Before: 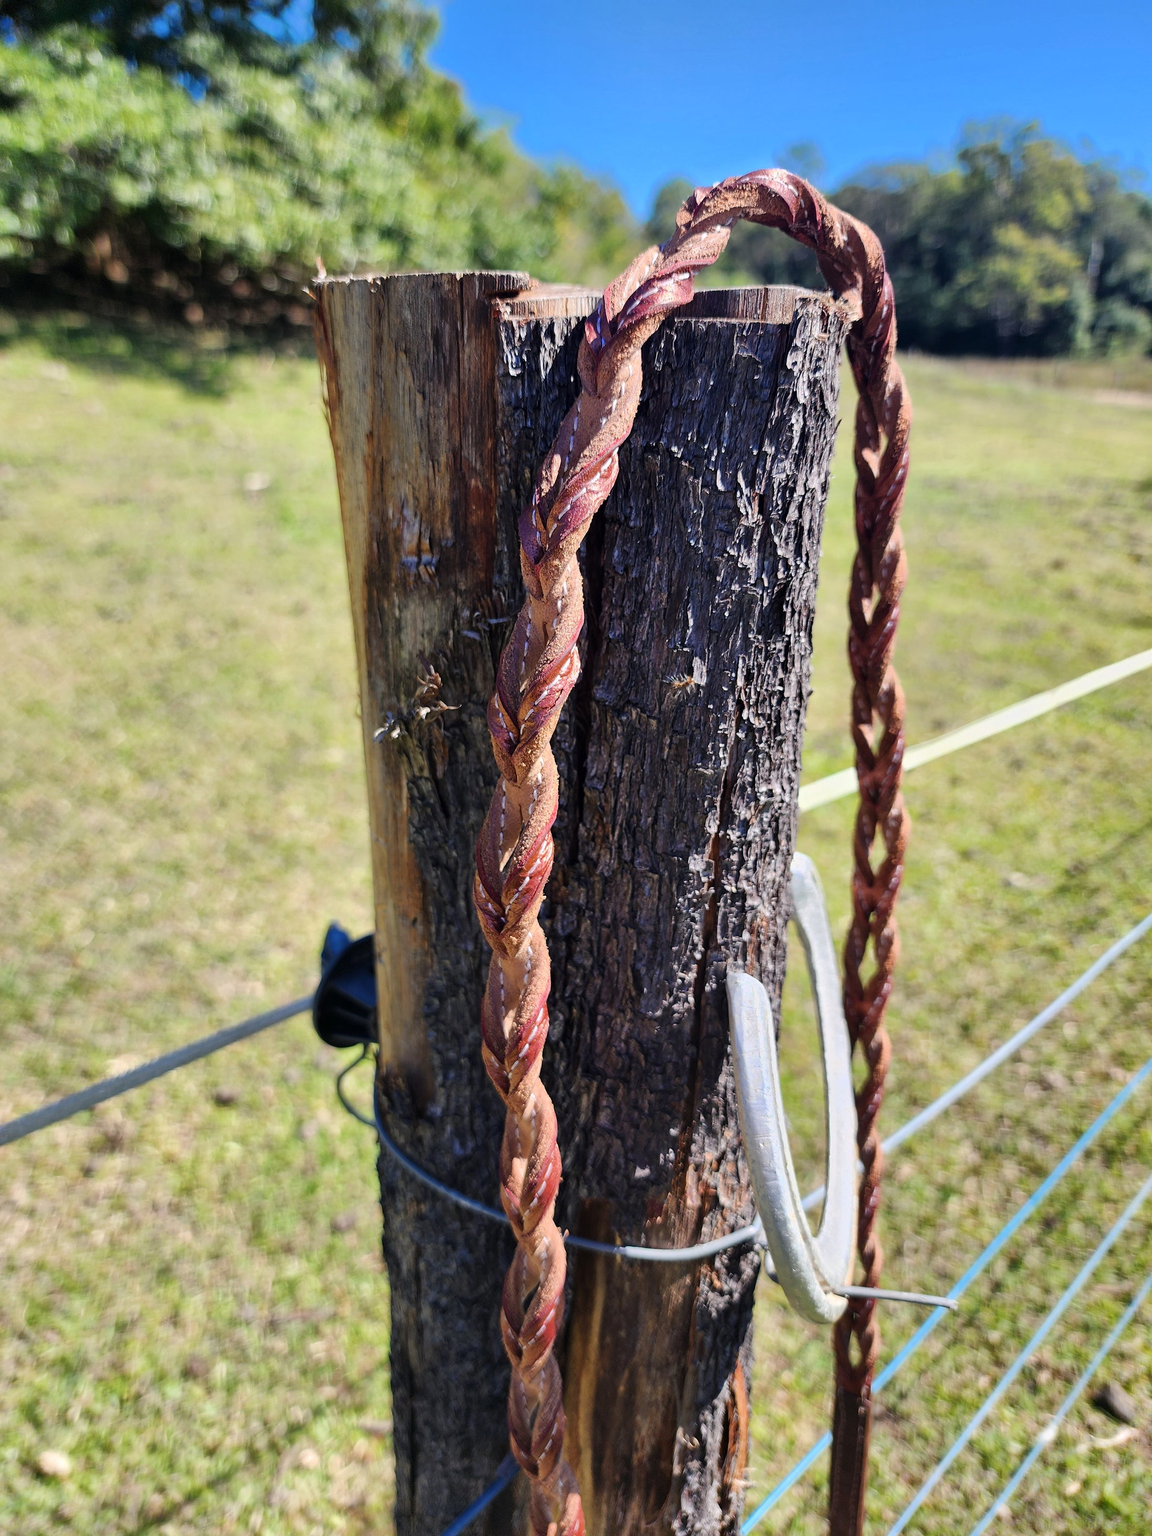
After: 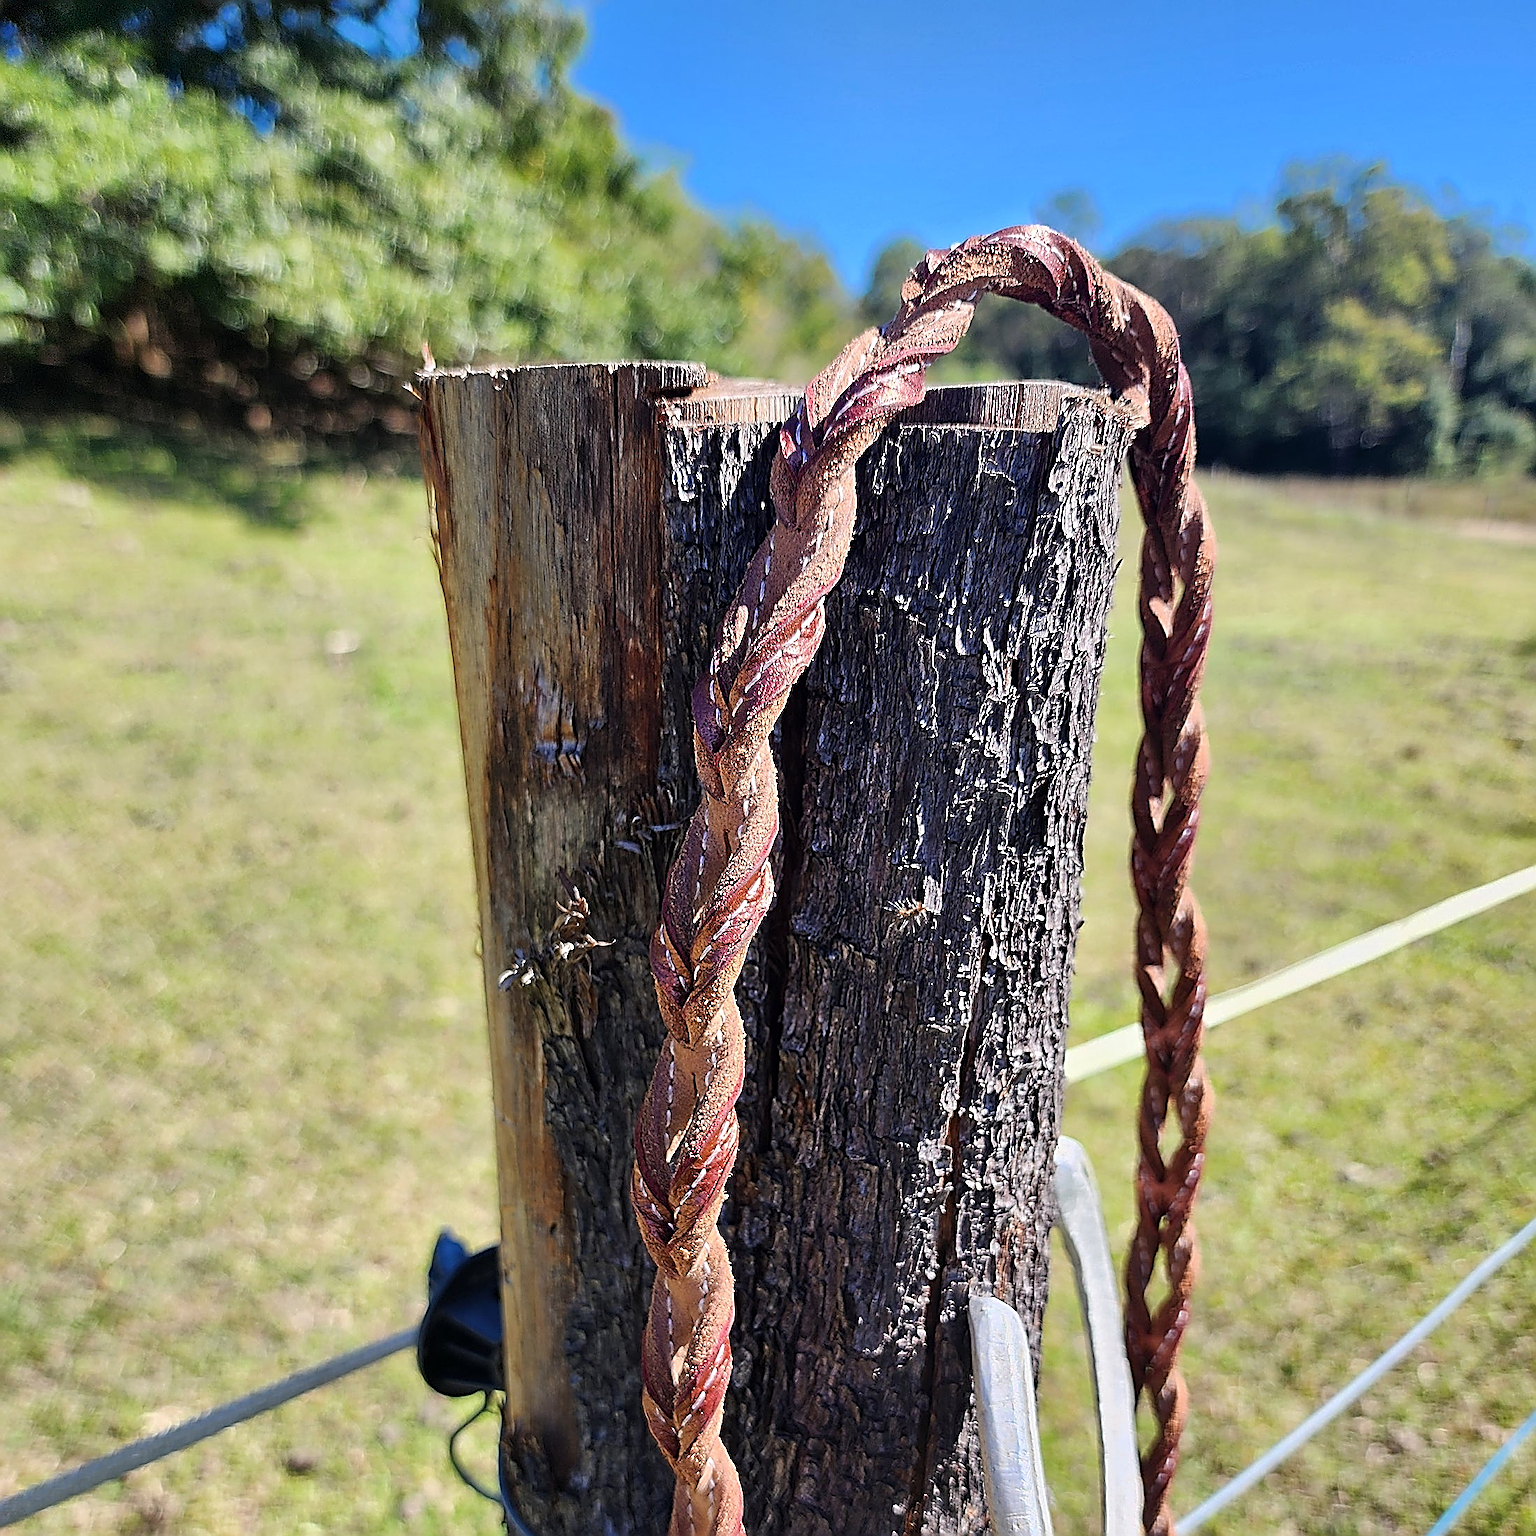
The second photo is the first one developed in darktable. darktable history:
sharpen: amount 1.993
crop: bottom 24.987%
